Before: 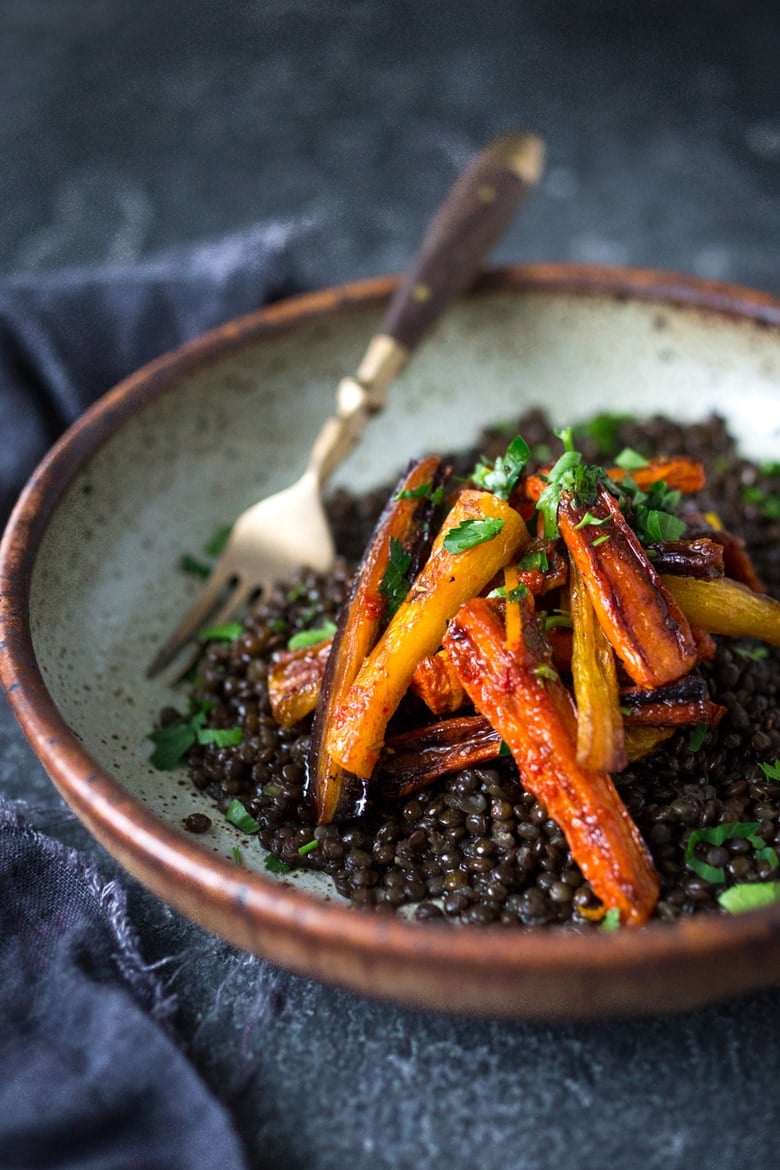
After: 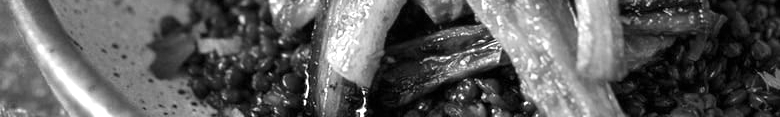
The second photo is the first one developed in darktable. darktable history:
monochrome: on, module defaults
exposure: exposure 0.766 EV, compensate highlight preservation false
crop and rotate: top 59.084%, bottom 30.916%
tone equalizer: -7 EV 0.18 EV, -6 EV 0.12 EV, -5 EV 0.08 EV, -4 EV 0.04 EV, -2 EV -0.02 EV, -1 EV -0.04 EV, +0 EV -0.06 EV, luminance estimator HSV value / RGB max
